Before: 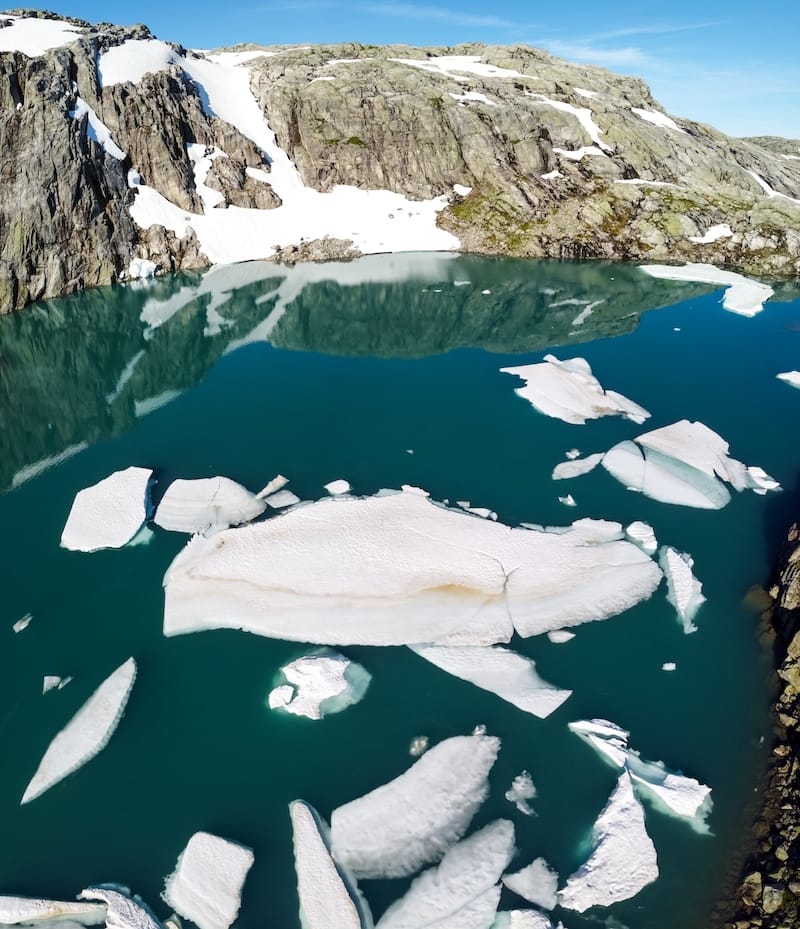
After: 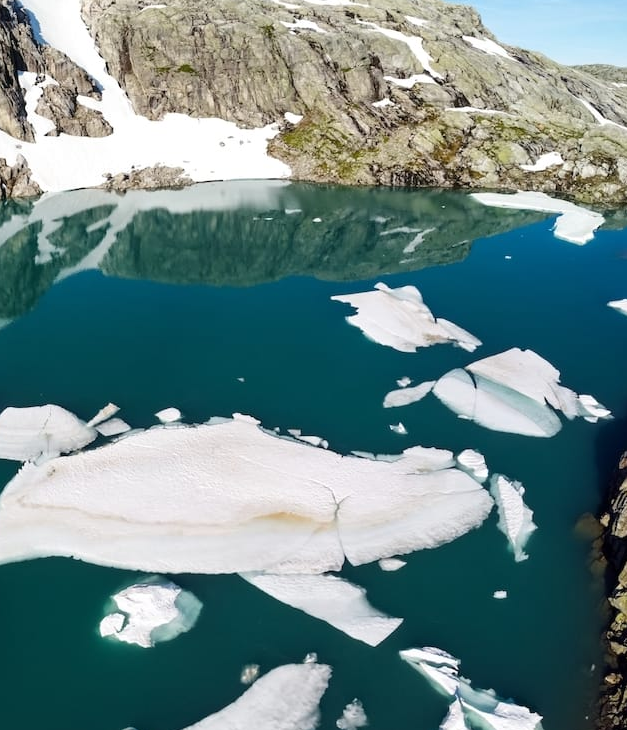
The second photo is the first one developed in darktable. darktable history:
crop and rotate: left 21.239%, top 7.785%, right 0.318%, bottom 13.63%
